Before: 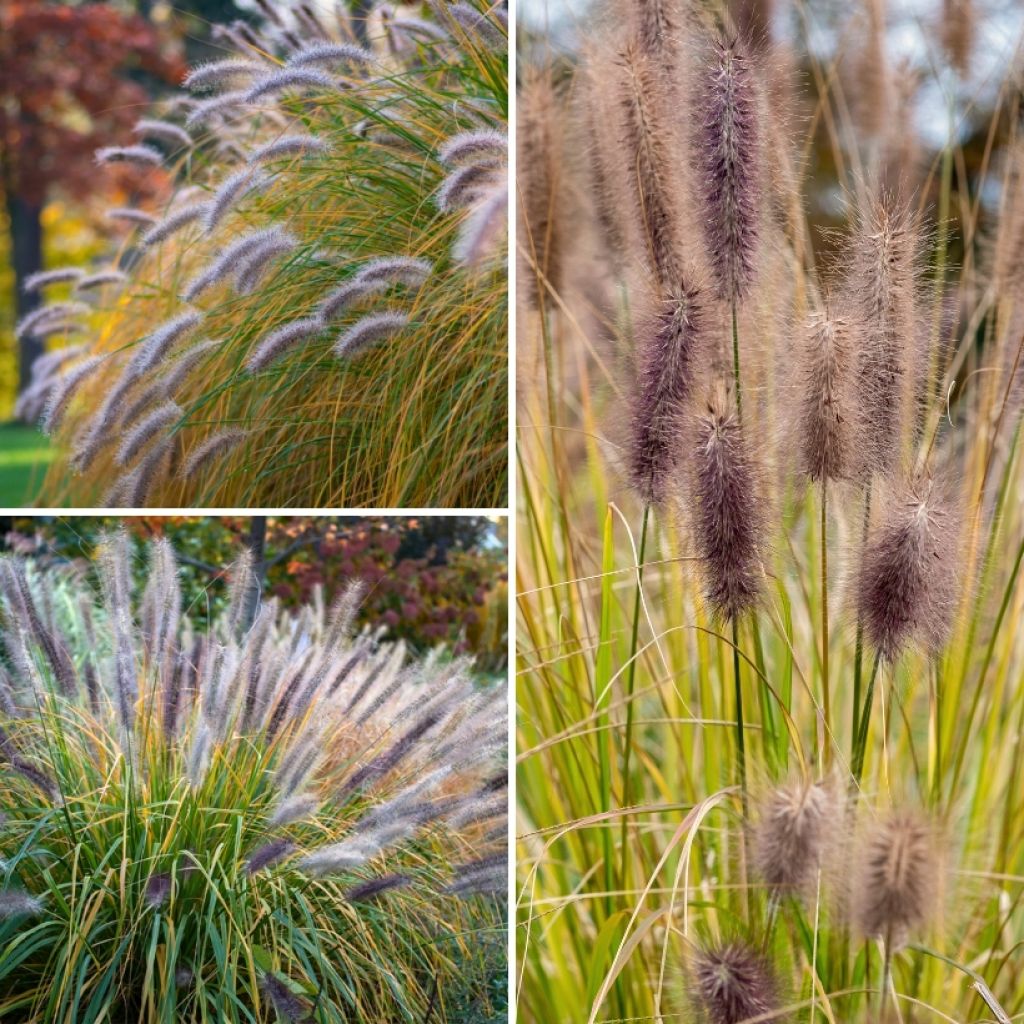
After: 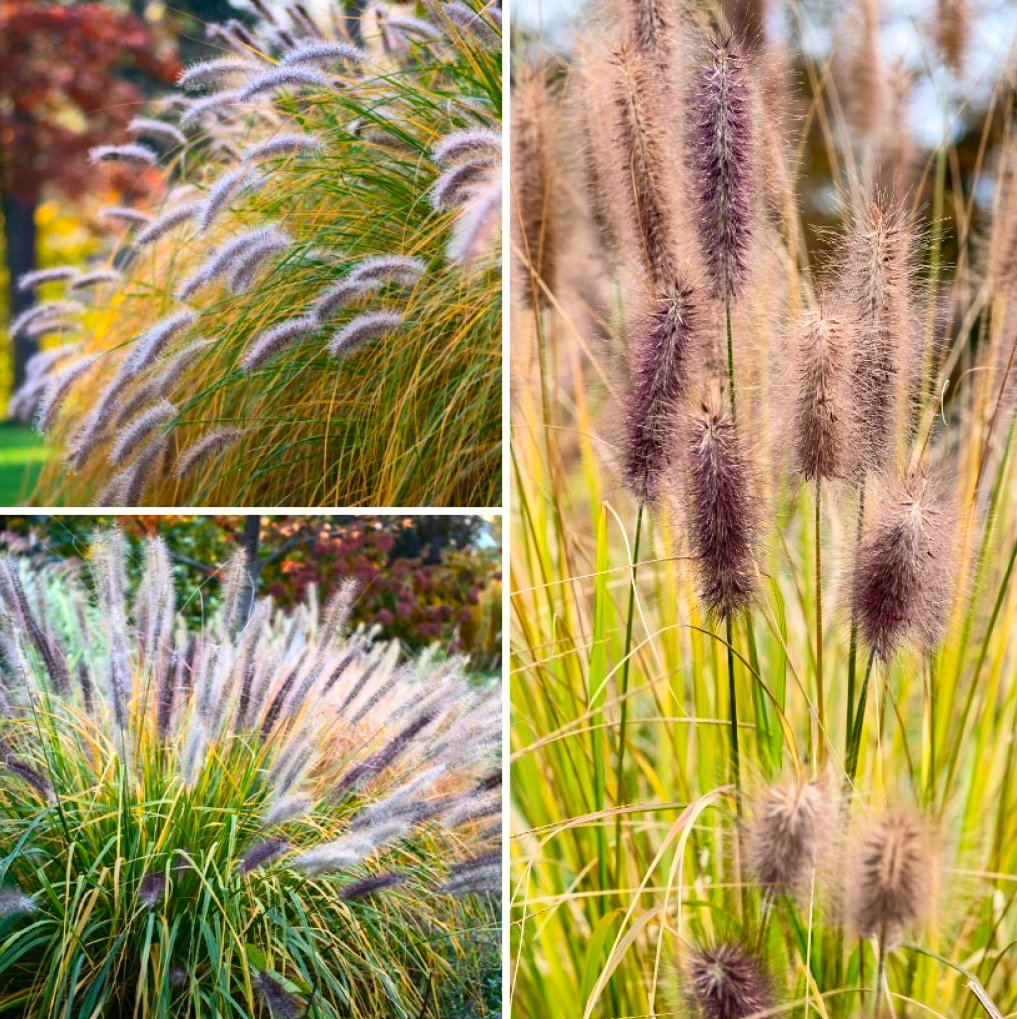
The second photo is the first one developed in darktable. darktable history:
tone equalizer: on, module defaults
crop and rotate: left 0.614%, top 0.179%, bottom 0.309%
contrast brightness saturation: contrast 0.23, brightness 0.1, saturation 0.29
